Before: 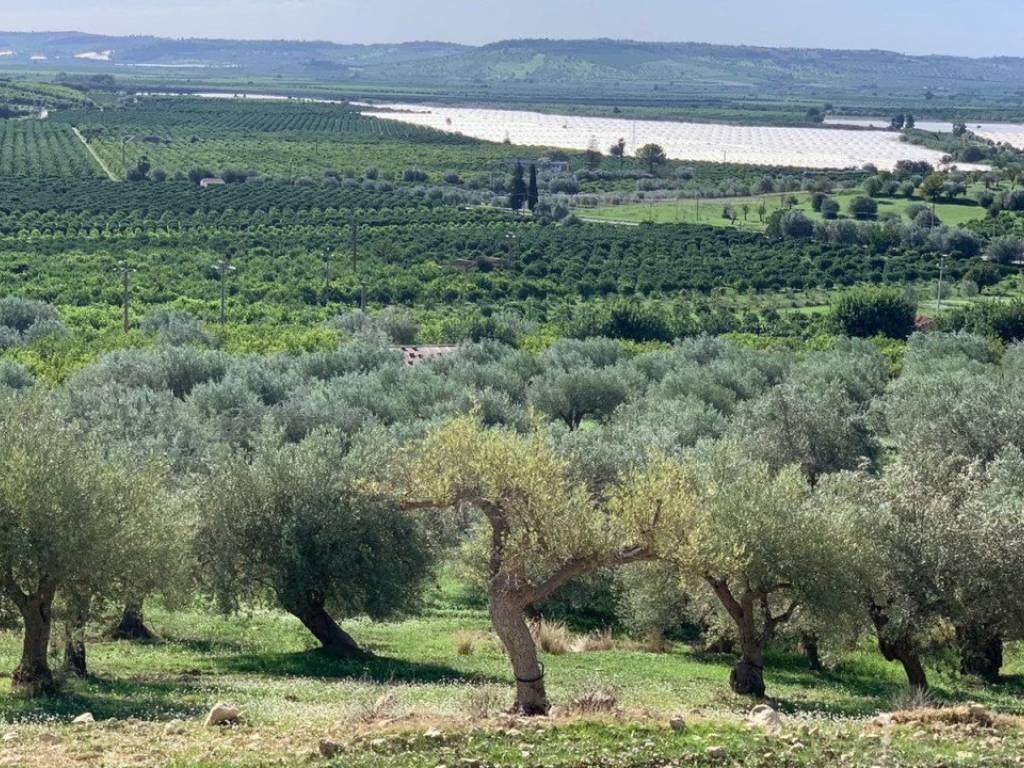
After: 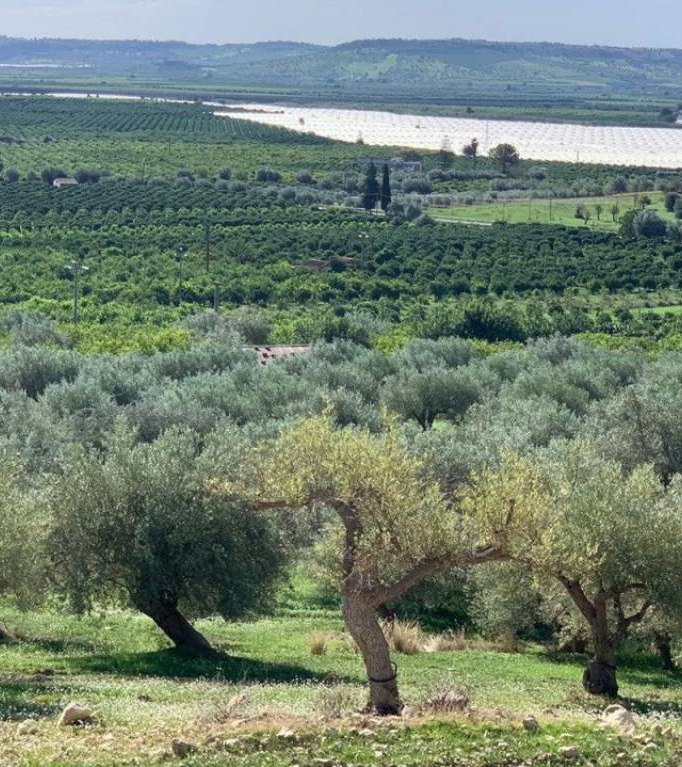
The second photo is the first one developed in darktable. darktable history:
crop and rotate: left 14.436%, right 18.898%
shadows and highlights: radius 125.46, shadows 30.51, highlights -30.51, low approximation 0.01, soften with gaussian
exposure: compensate highlight preservation false
